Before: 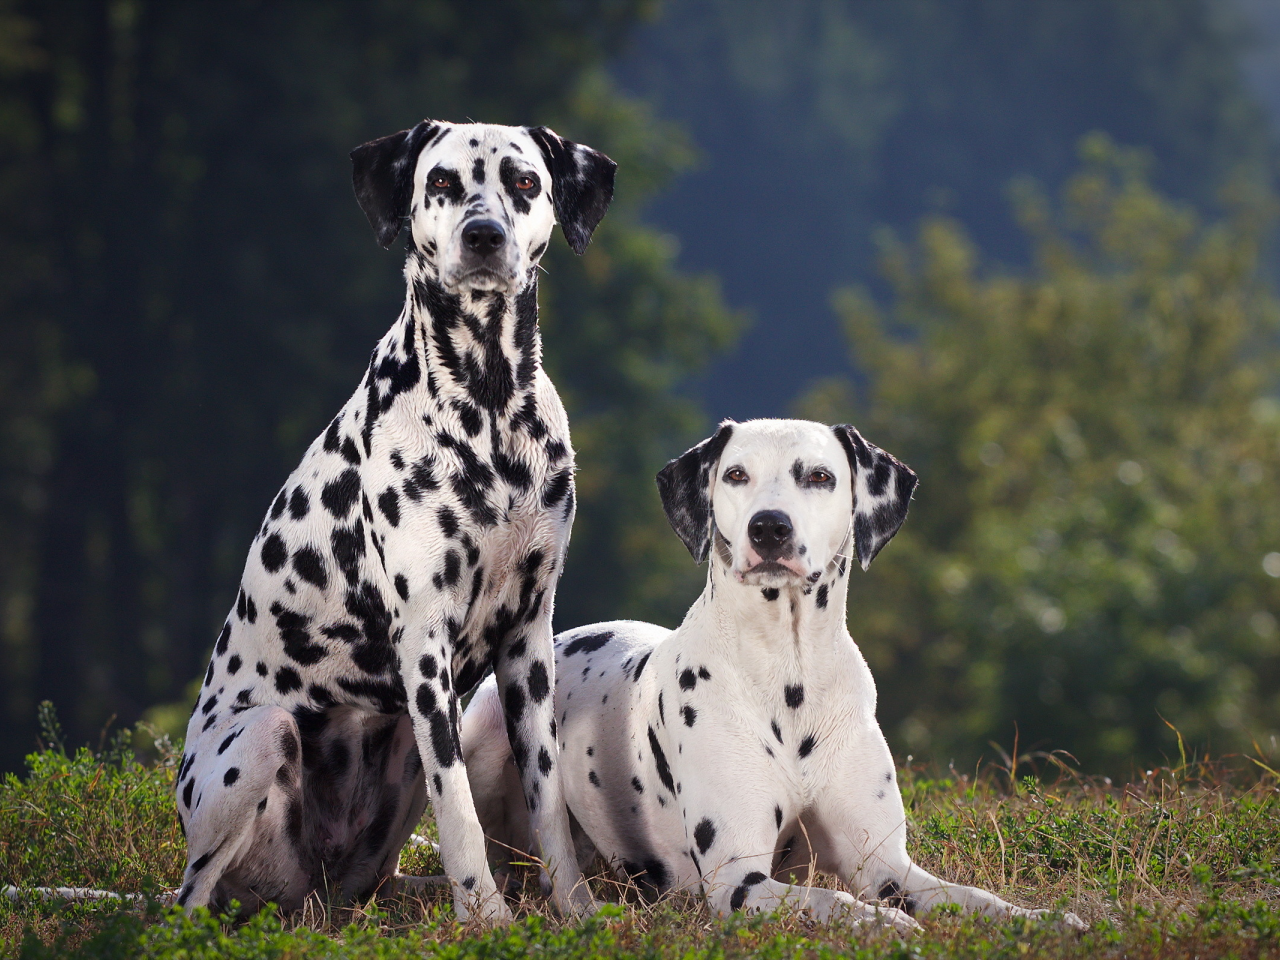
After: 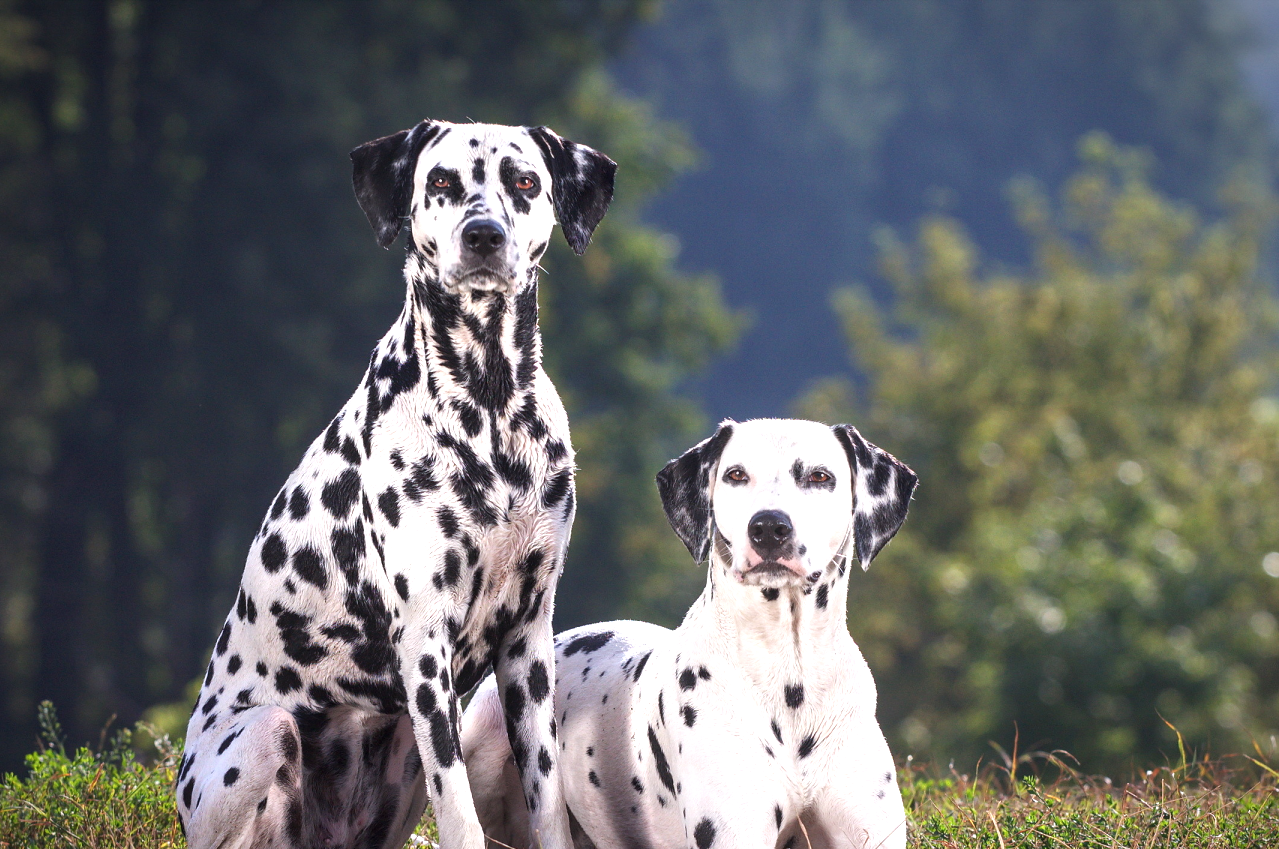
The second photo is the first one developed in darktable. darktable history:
local contrast: on, module defaults
exposure: black level correction 0, exposure 0.7 EV, compensate exposure bias true, compensate highlight preservation false
crop and rotate: top 0%, bottom 11.49%
white balance: red 1.009, blue 1.027
